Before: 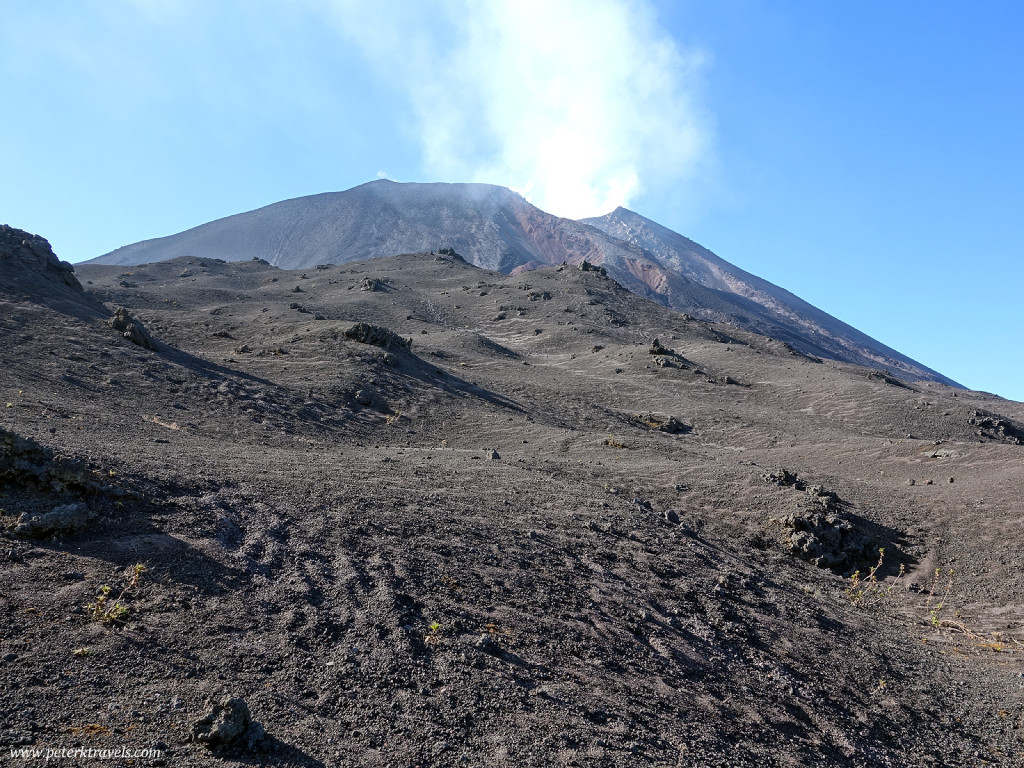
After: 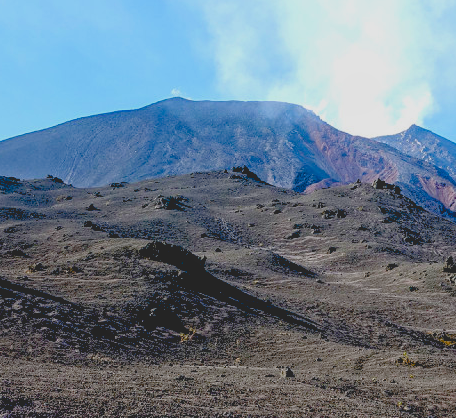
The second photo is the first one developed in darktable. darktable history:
haze removal: compatibility mode true, adaptive false
local contrast: detail 109%
crop: left 20.151%, top 10.761%, right 35.254%, bottom 34.792%
contrast brightness saturation: contrast -0.281
color balance rgb: perceptual saturation grading › global saturation 20%, perceptual saturation grading › highlights -24.893%, perceptual saturation grading › shadows 49.718%, perceptual brilliance grading › global brilliance 12.026%
tone equalizer: mask exposure compensation -0.508 EV
exposure: black level correction 0.045, exposure -0.233 EV, compensate highlight preservation false
